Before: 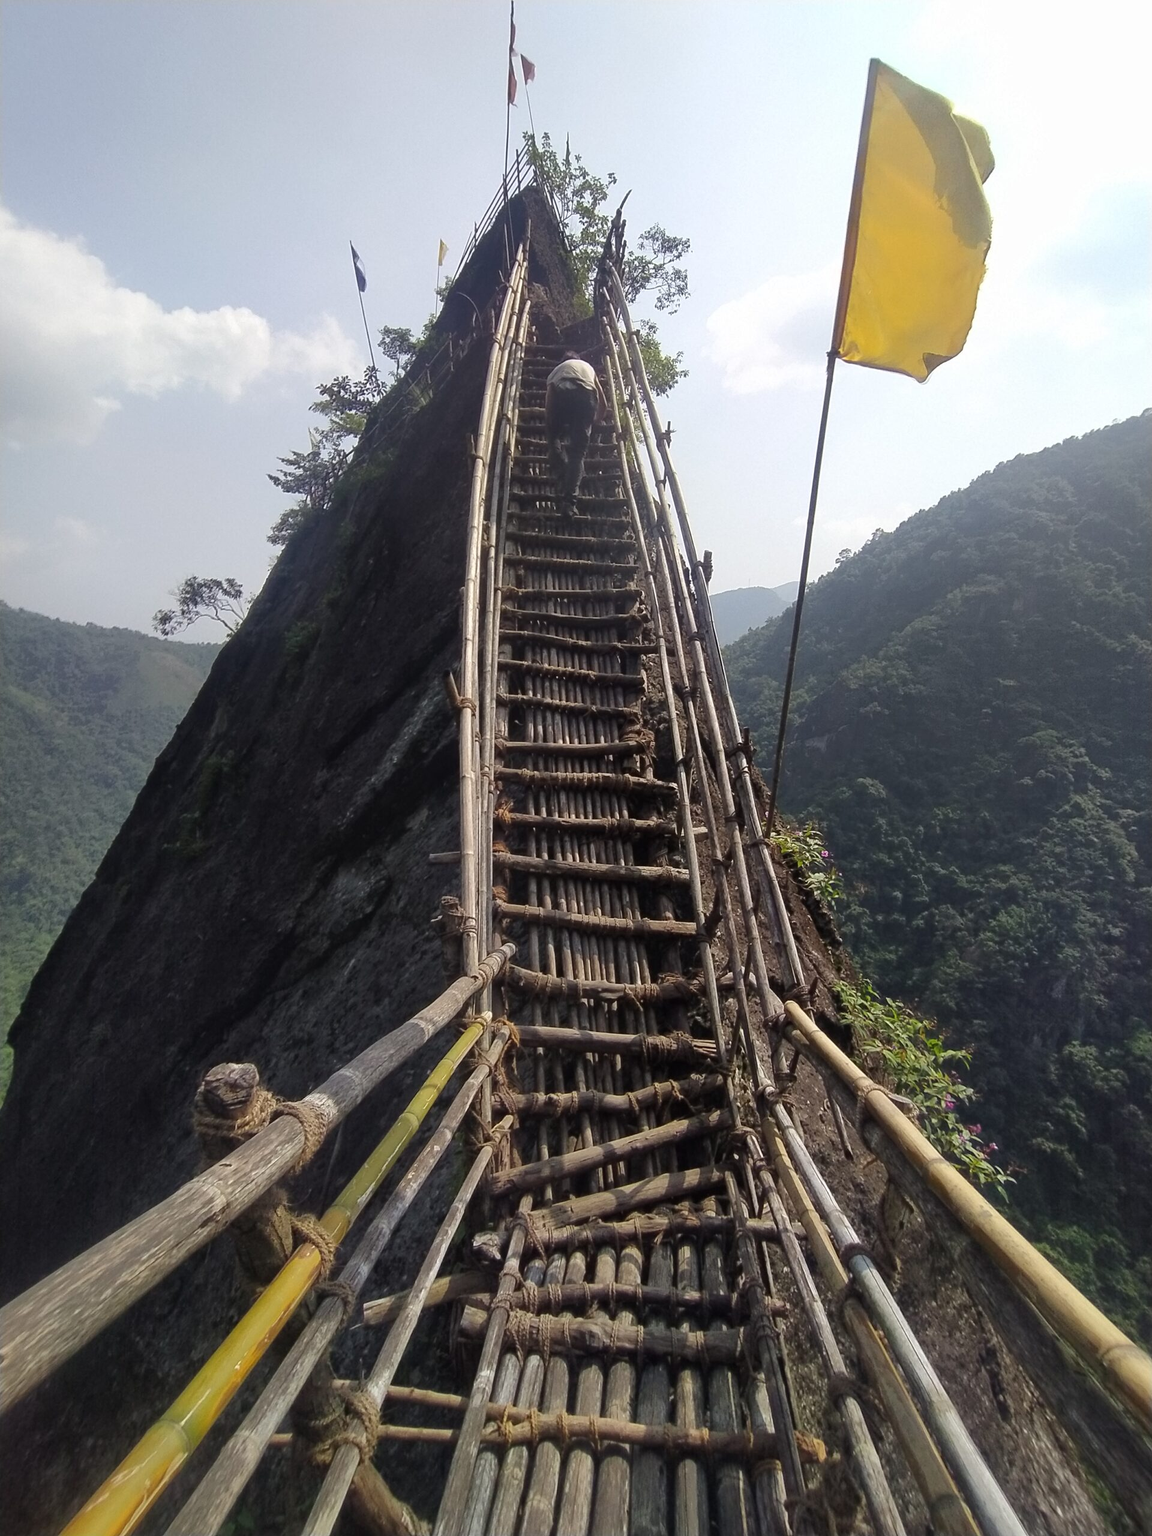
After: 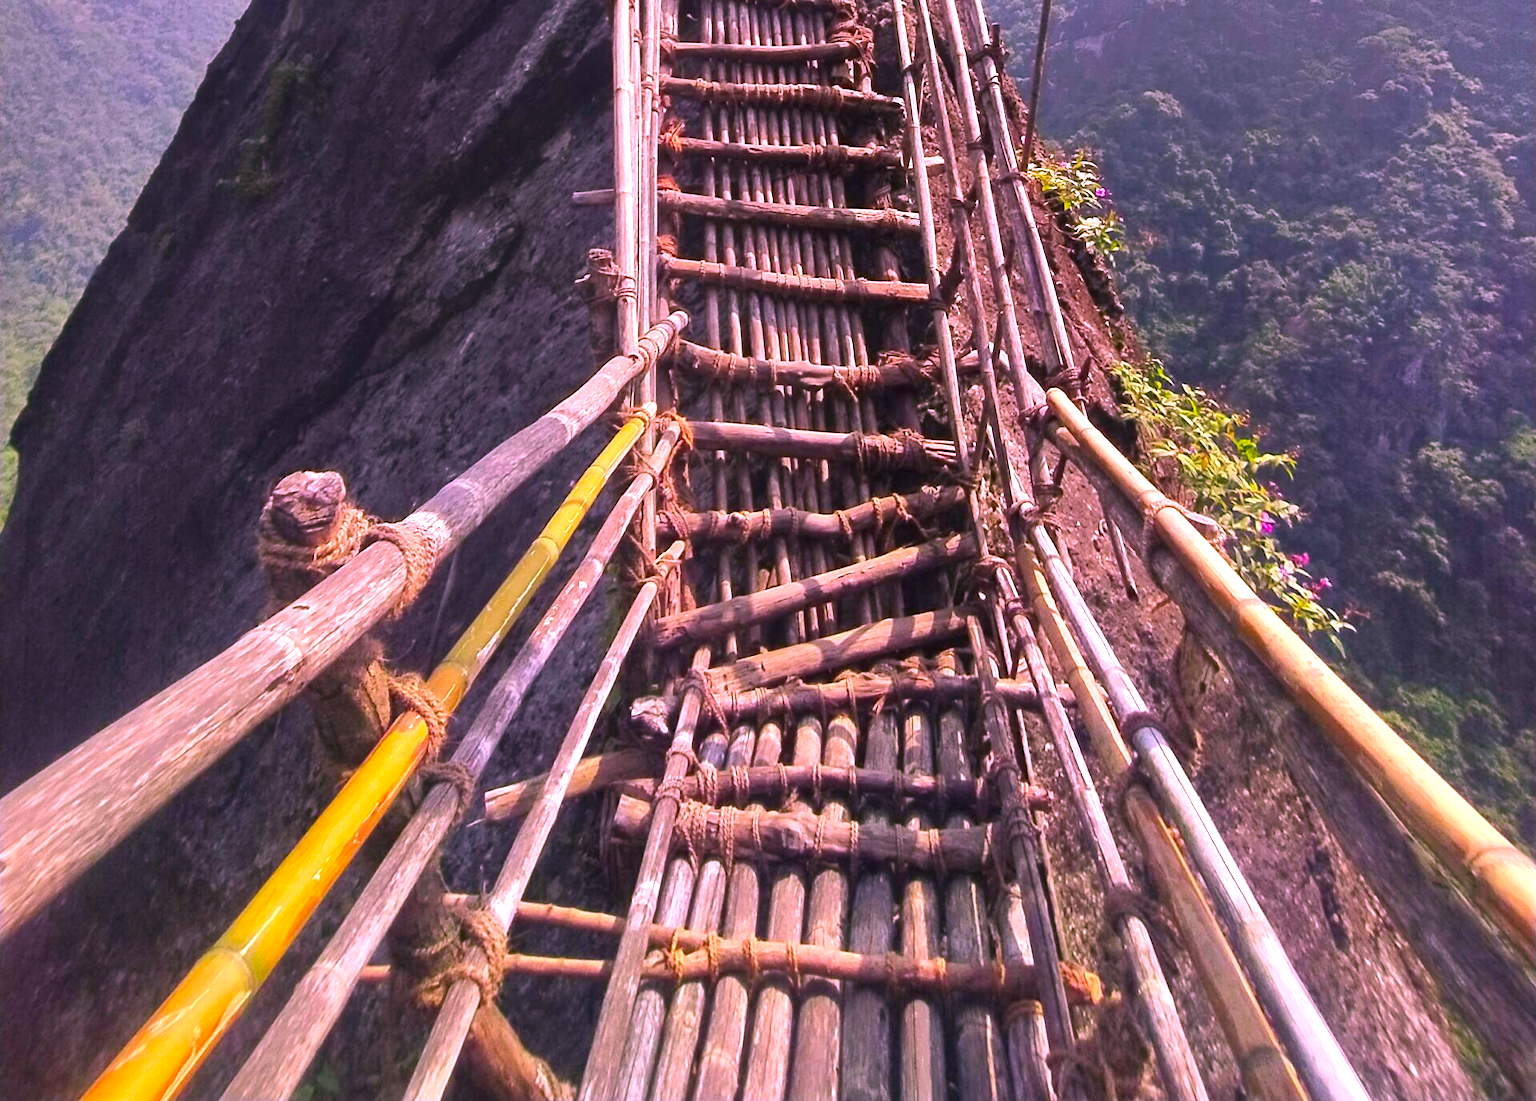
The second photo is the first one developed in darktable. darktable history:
color correction: highlights a* 19.5, highlights b* -11.53, saturation 1.69
exposure: black level correction 0, exposure 1.3 EV, compensate exposure bias true, compensate highlight preservation false
crop and rotate: top 46.237%
